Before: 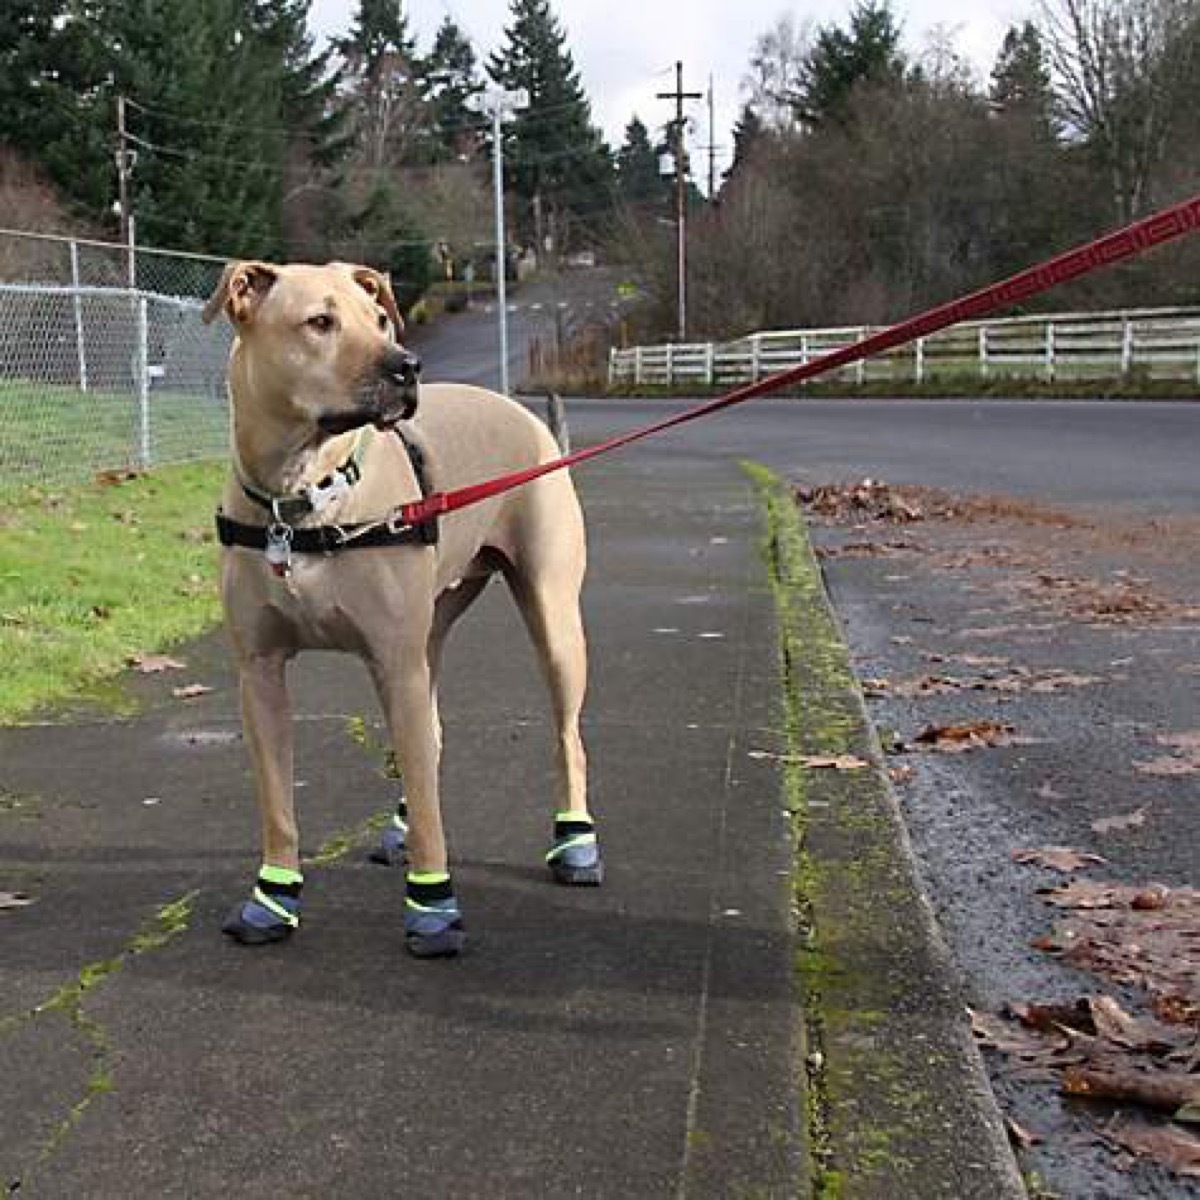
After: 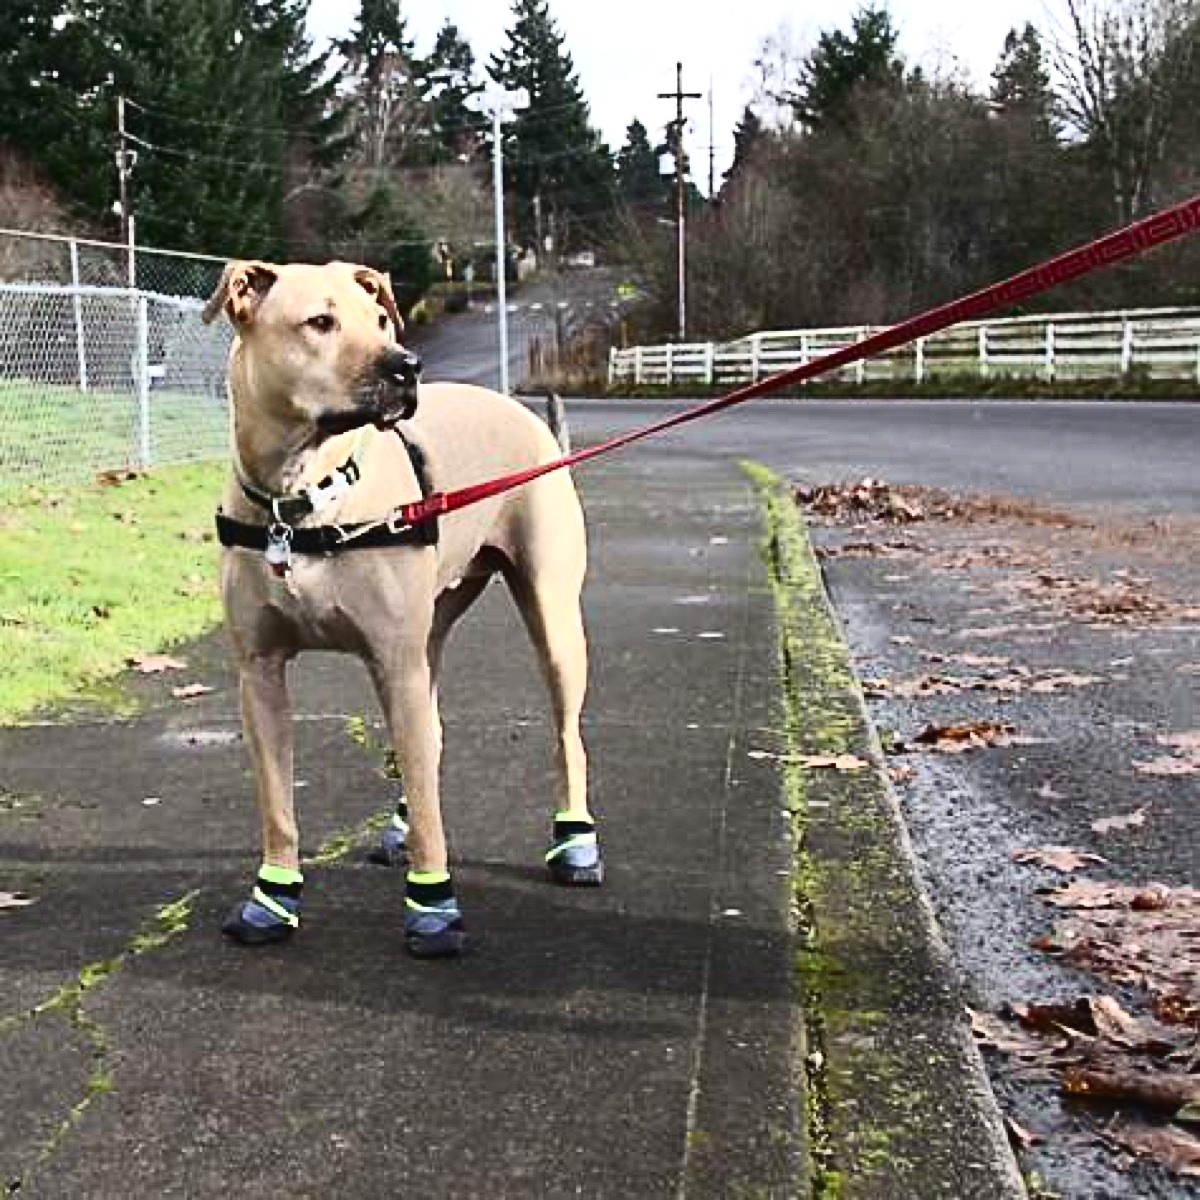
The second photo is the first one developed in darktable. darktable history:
tone curve: curves: ch0 [(0, 0.028) (0.138, 0.156) (0.468, 0.516) (0.754, 0.823) (1, 1)], color space Lab, independent channels, preserve colors none
exposure: exposure 0.296 EV, compensate exposure bias true, compensate highlight preservation false
contrast brightness saturation: contrast 0.277
